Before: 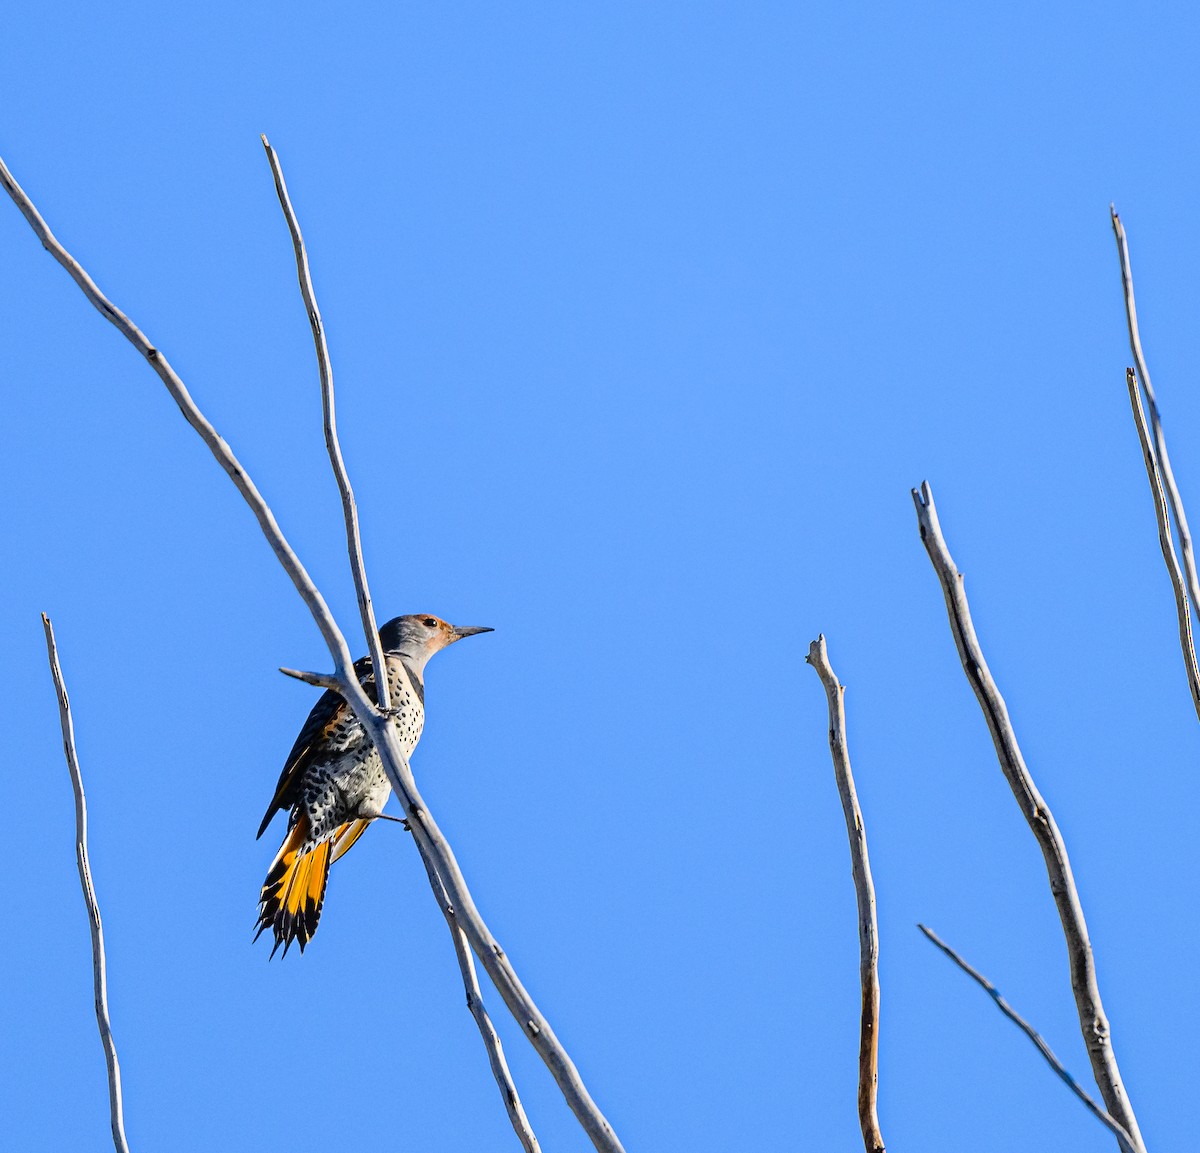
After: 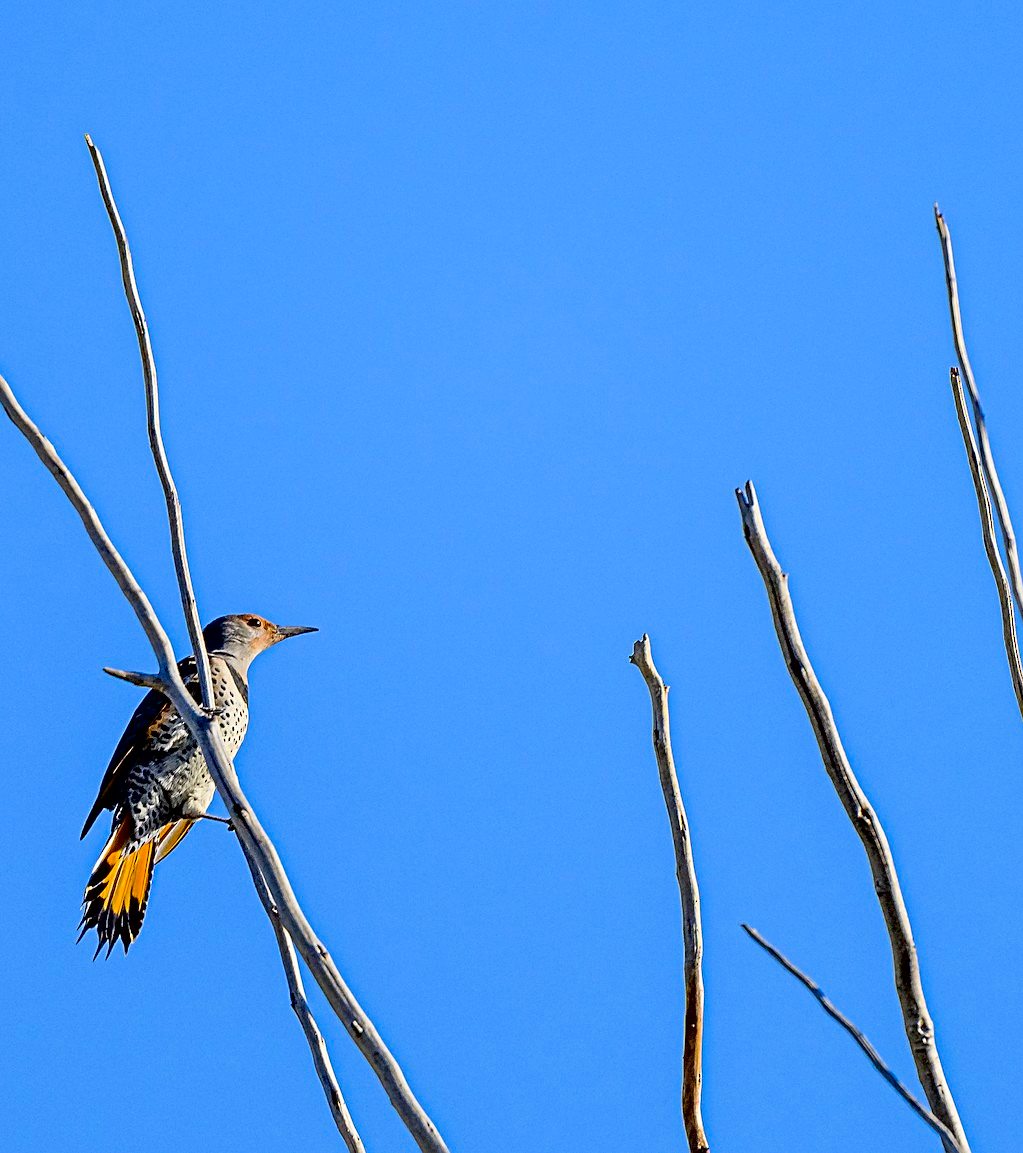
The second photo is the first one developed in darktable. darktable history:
contrast brightness saturation: contrast 0.039, saturation 0.155
crop and rotate: left 14.735%
haze removal: adaptive false
exposure: black level correction 0.009, exposure -0.16 EV, compensate highlight preservation false
sharpen: on, module defaults
